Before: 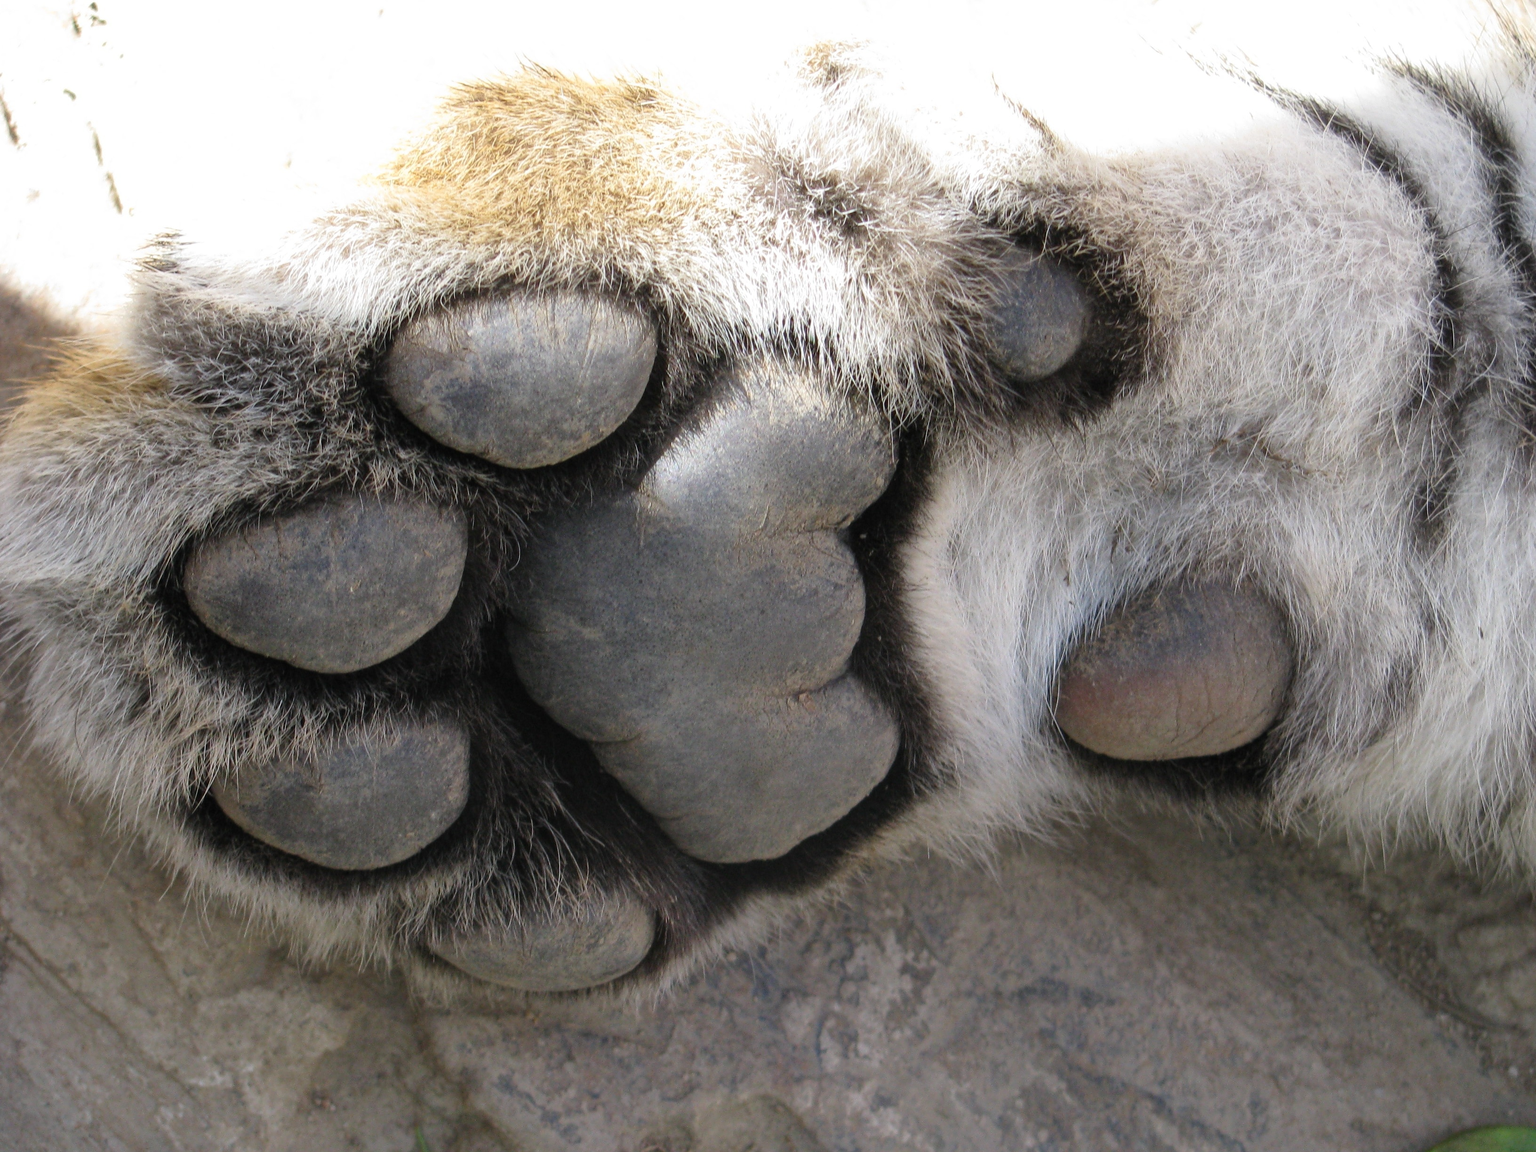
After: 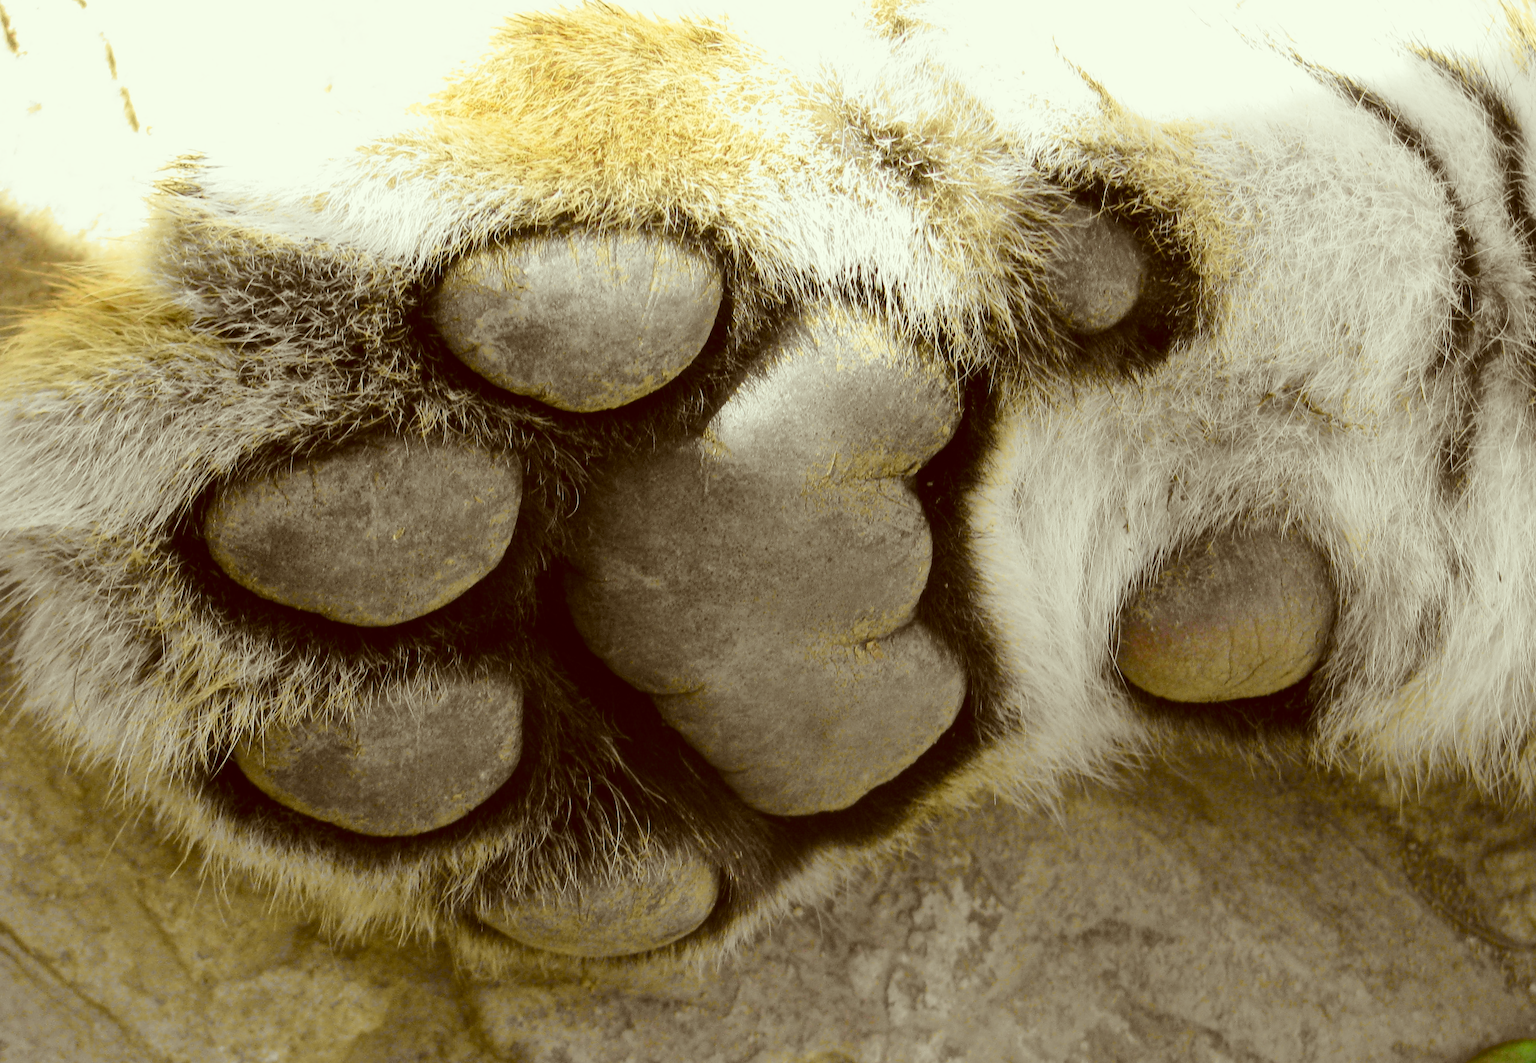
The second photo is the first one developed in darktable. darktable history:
velvia: strength 10%
color correction: highlights a* -5.3, highlights b* 9.8, shadows a* 9.8, shadows b* 24.26
rotate and perspective: rotation -0.013°, lens shift (vertical) -0.027, lens shift (horizontal) 0.178, crop left 0.016, crop right 0.989, crop top 0.082, crop bottom 0.918
tone curve: curves: ch0 [(0, 0) (0.071, 0.047) (0.266, 0.26) (0.483, 0.554) (0.753, 0.811) (1, 0.983)]; ch1 [(0, 0) (0.346, 0.307) (0.408, 0.387) (0.463, 0.465) (0.482, 0.493) (0.502, 0.5) (0.517, 0.502) (0.55, 0.548) (0.597, 0.61) (0.651, 0.698) (1, 1)]; ch2 [(0, 0) (0.346, 0.34) (0.434, 0.46) (0.485, 0.494) (0.5, 0.494) (0.517, 0.506) (0.526, 0.545) (0.583, 0.61) (0.625, 0.659) (1, 1)], color space Lab, independent channels, preserve colors none
